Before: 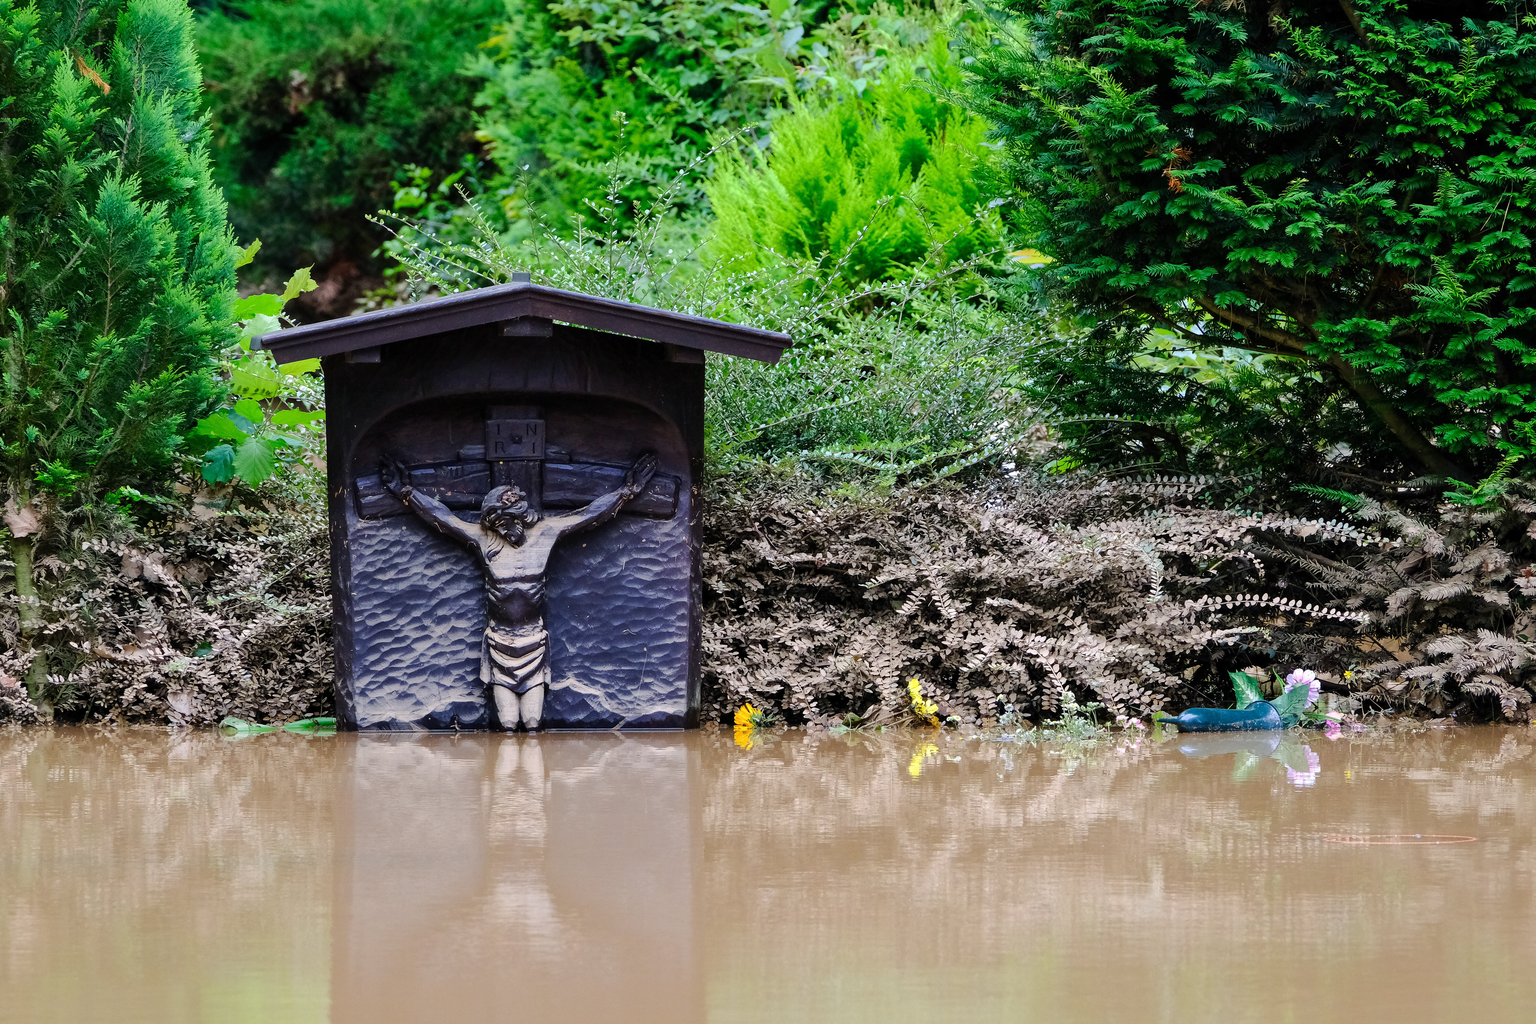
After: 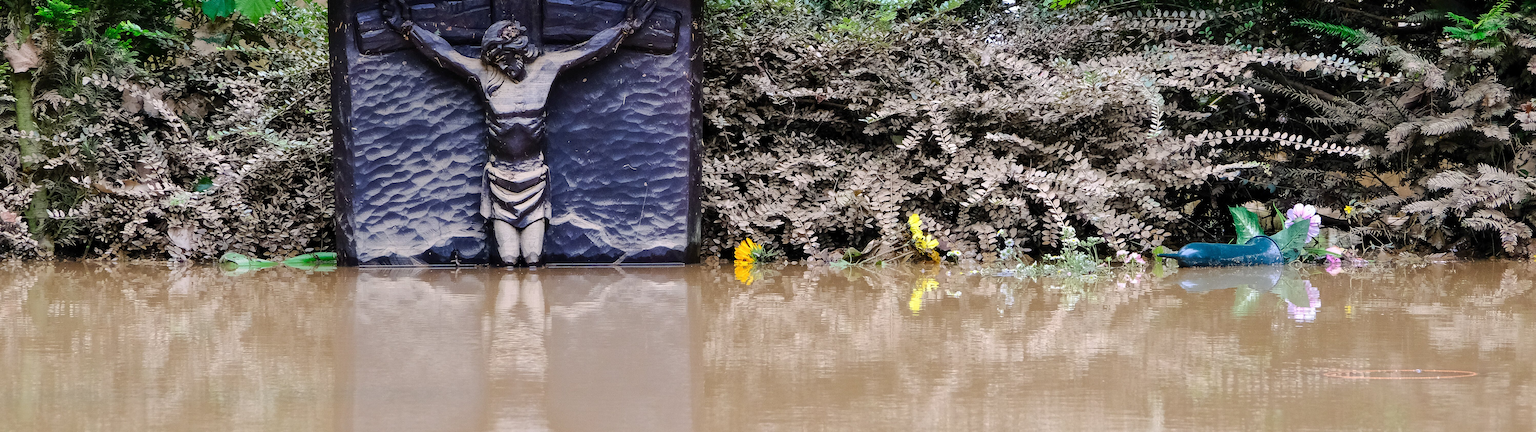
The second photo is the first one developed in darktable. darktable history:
crop: top 45.465%, bottom 12.258%
